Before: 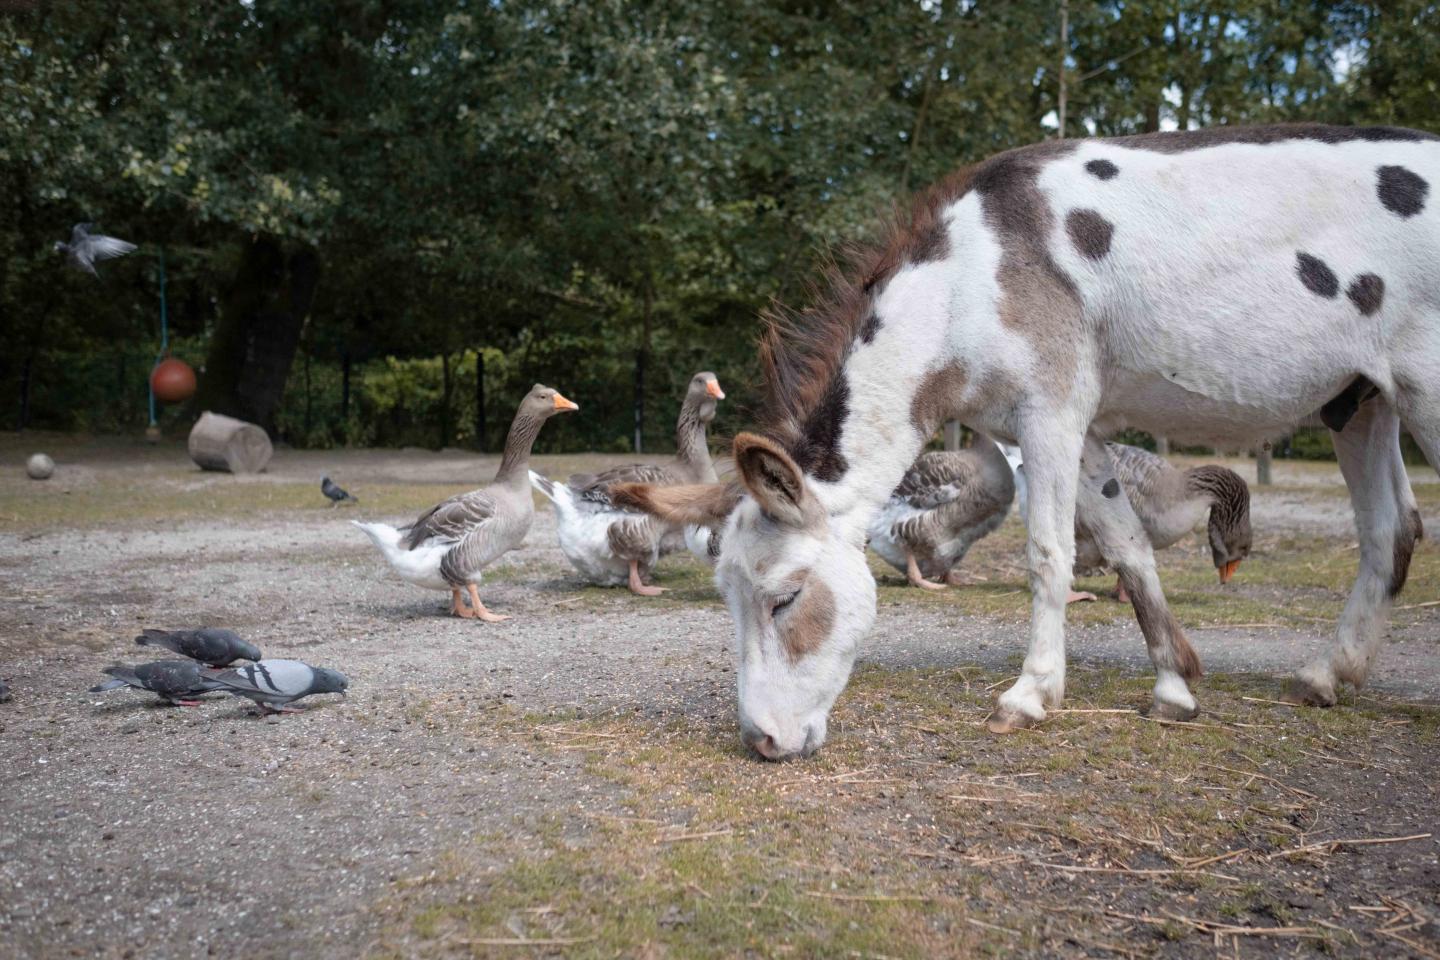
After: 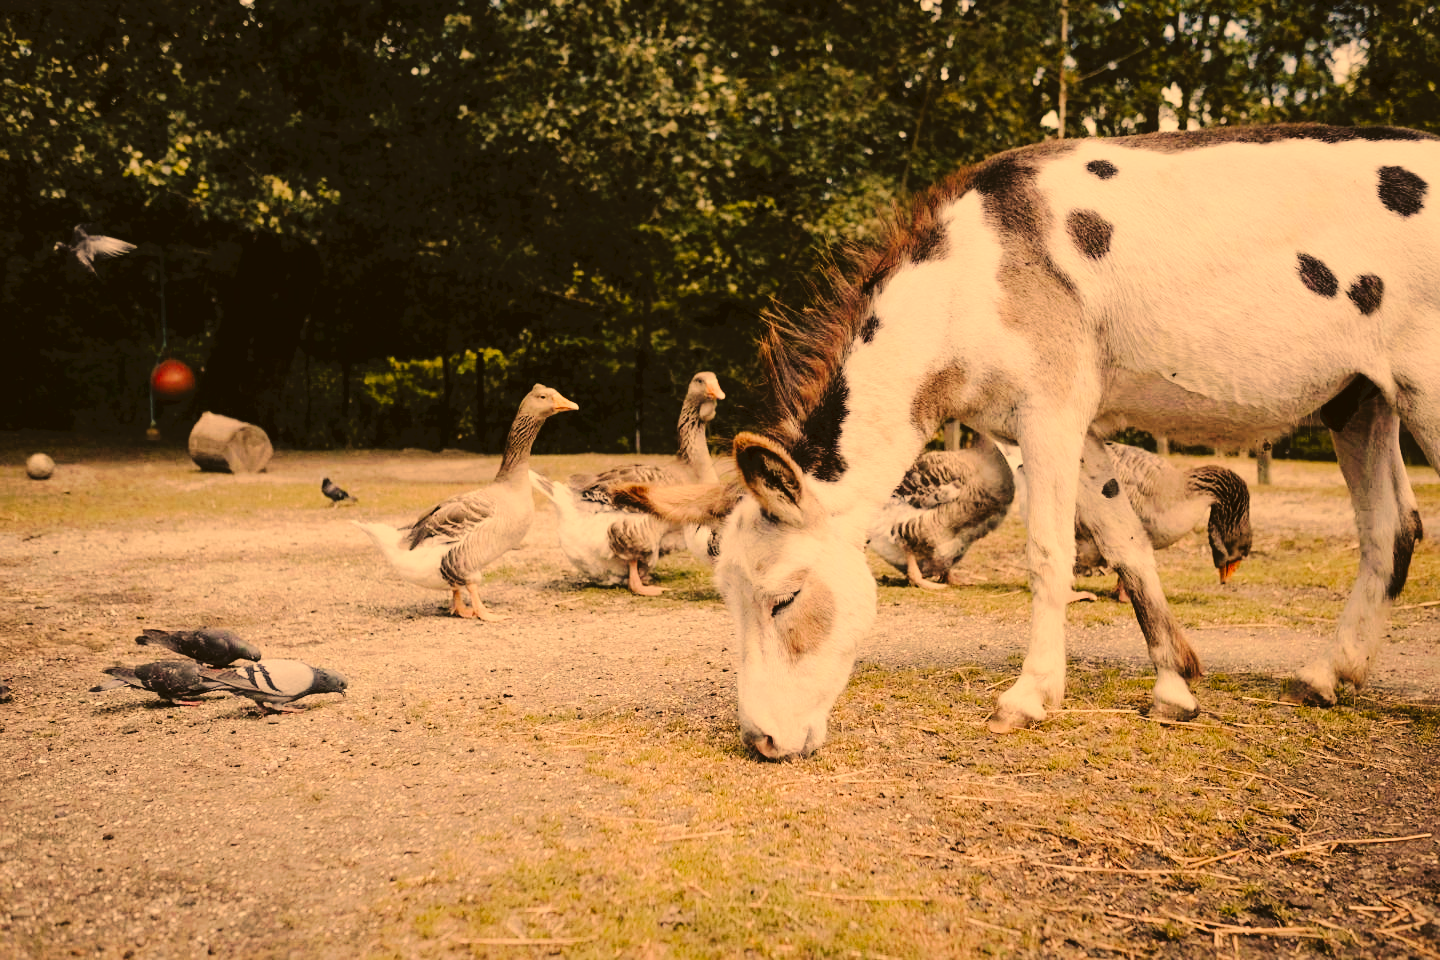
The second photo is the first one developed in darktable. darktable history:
tone curve: curves: ch0 [(0, 0) (0.003, 0.076) (0.011, 0.081) (0.025, 0.084) (0.044, 0.092) (0.069, 0.1) (0.1, 0.117) (0.136, 0.144) (0.177, 0.186) (0.224, 0.237) (0.277, 0.306) (0.335, 0.39) (0.399, 0.494) (0.468, 0.574) (0.543, 0.666) (0.623, 0.722) (0.709, 0.79) (0.801, 0.855) (0.898, 0.926) (1, 1)], preserve colors none
color correction: highlights a* 17.94, highlights b* 35.39, shadows a* 1.48, shadows b* 6.42, saturation 1.01
white balance: red 1.123, blue 0.83
sharpen: radius 1.272, amount 0.305, threshold 0
filmic rgb: black relative exposure -5 EV, white relative exposure 3.5 EV, hardness 3.19, contrast 1.2, highlights saturation mix -30%
color calibration: illuminant as shot in camera, x 0.358, y 0.373, temperature 4628.91 K
